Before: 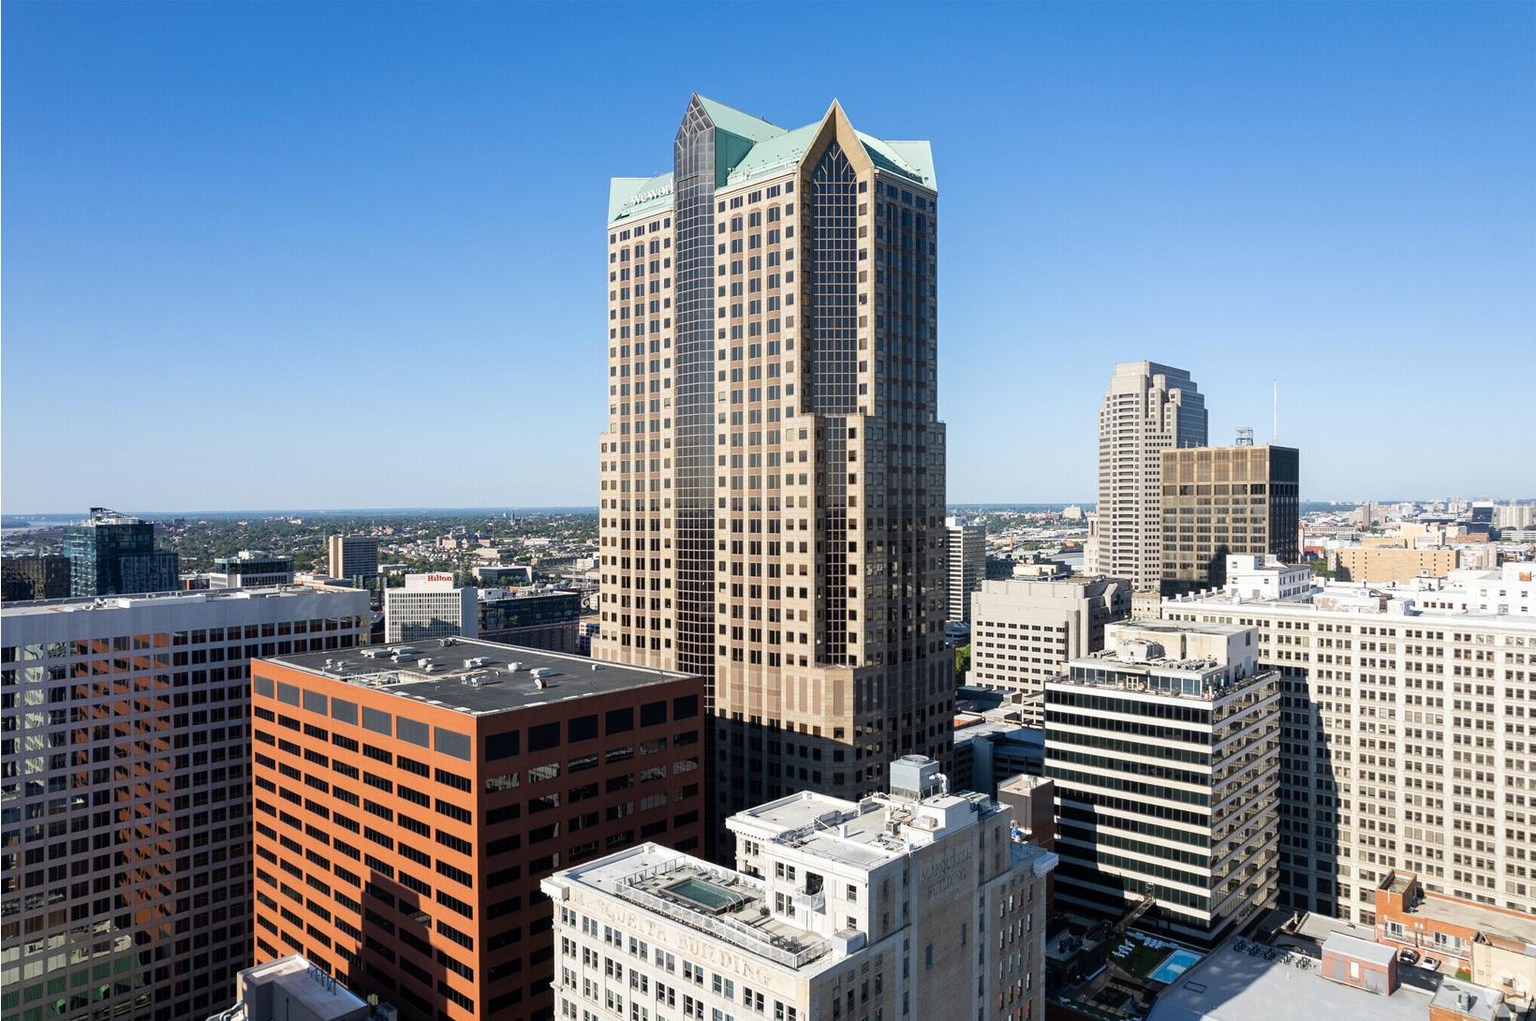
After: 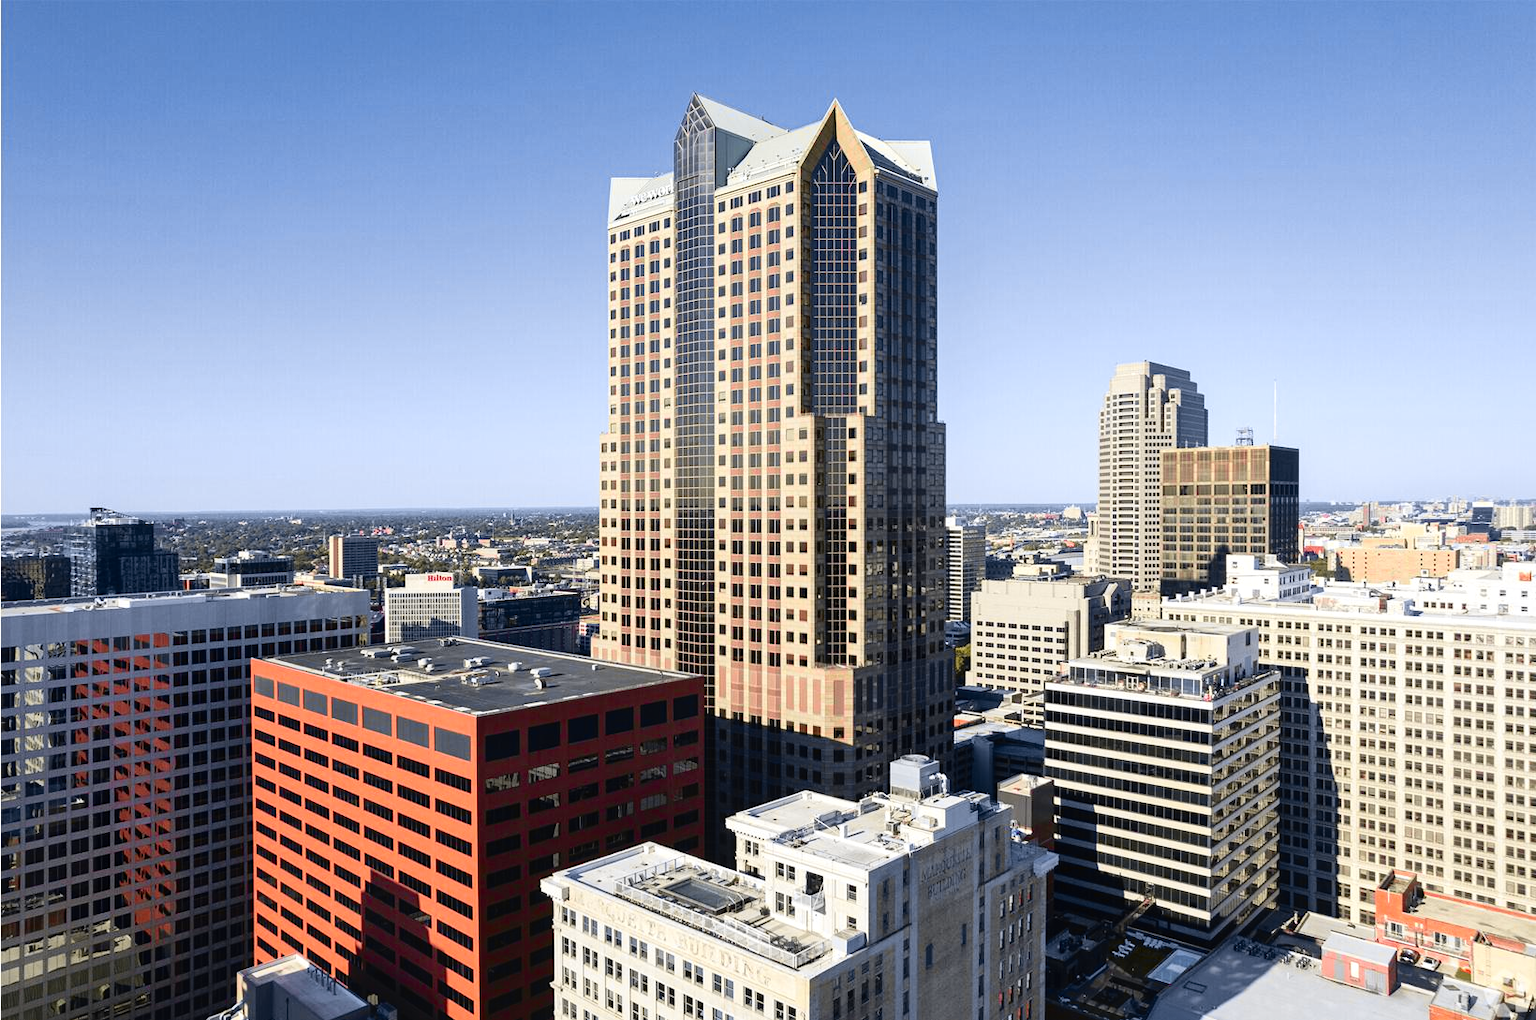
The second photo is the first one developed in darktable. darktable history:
local contrast: mode bilateral grid, contrast 20, coarseness 49, detail 129%, midtone range 0.2
tone curve: curves: ch0 [(0, 0.036) (0.119, 0.115) (0.466, 0.498) (0.715, 0.767) (0.817, 0.865) (1, 0.998)]; ch1 [(0, 0) (0.377, 0.424) (0.442, 0.491) (0.487, 0.498) (0.514, 0.512) (0.536, 0.577) (0.66, 0.724) (1, 1)]; ch2 [(0, 0) (0.38, 0.405) (0.463, 0.443) (0.492, 0.486) (0.526, 0.541) (0.578, 0.598) (1, 1)], color space Lab, independent channels, preserve colors none
